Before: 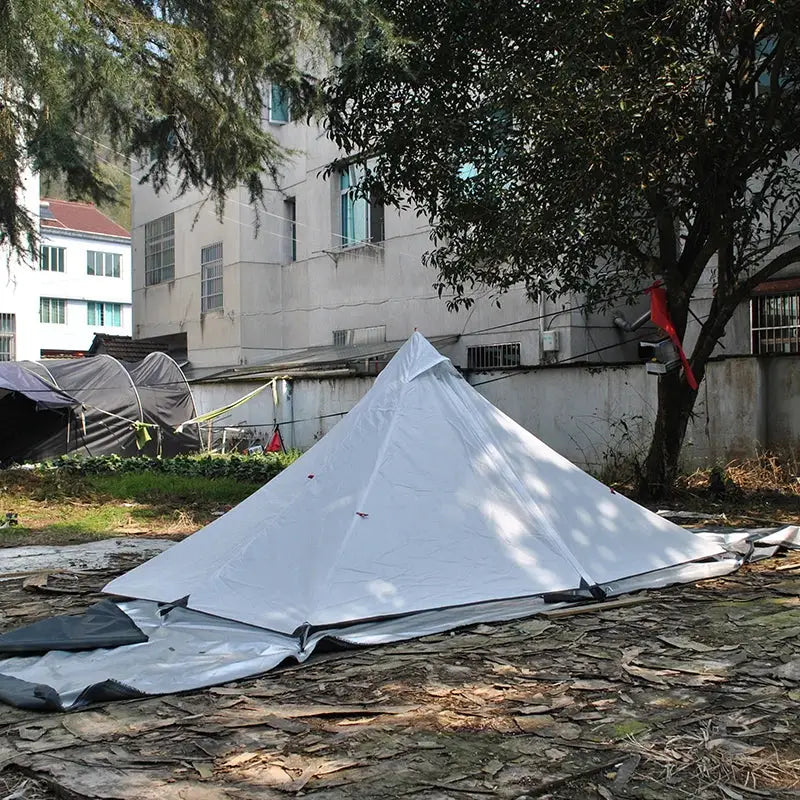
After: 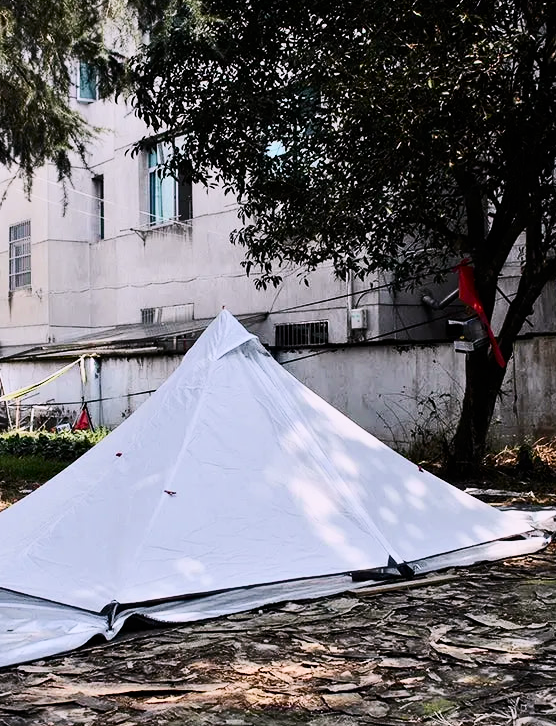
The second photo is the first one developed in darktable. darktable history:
contrast brightness saturation: contrast 0.39, brightness 0.1
filmic rgb: black relative exposure -7.65 EV, white relative exposure 4.56 EV, hardness 3.61
crop and rotate: left 24.034%, top 2.838%, right 6.406%, bottom 6.299%
white balance: red 1.05, blue 1.072
